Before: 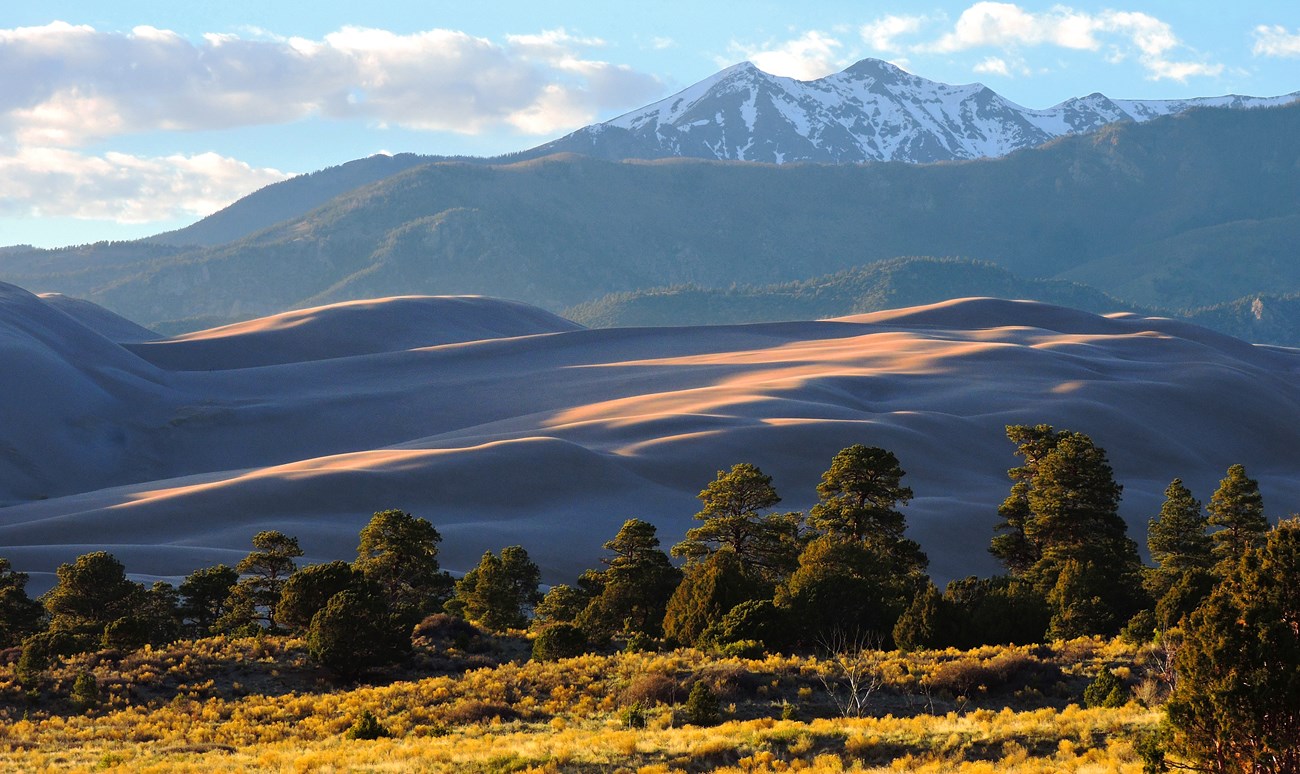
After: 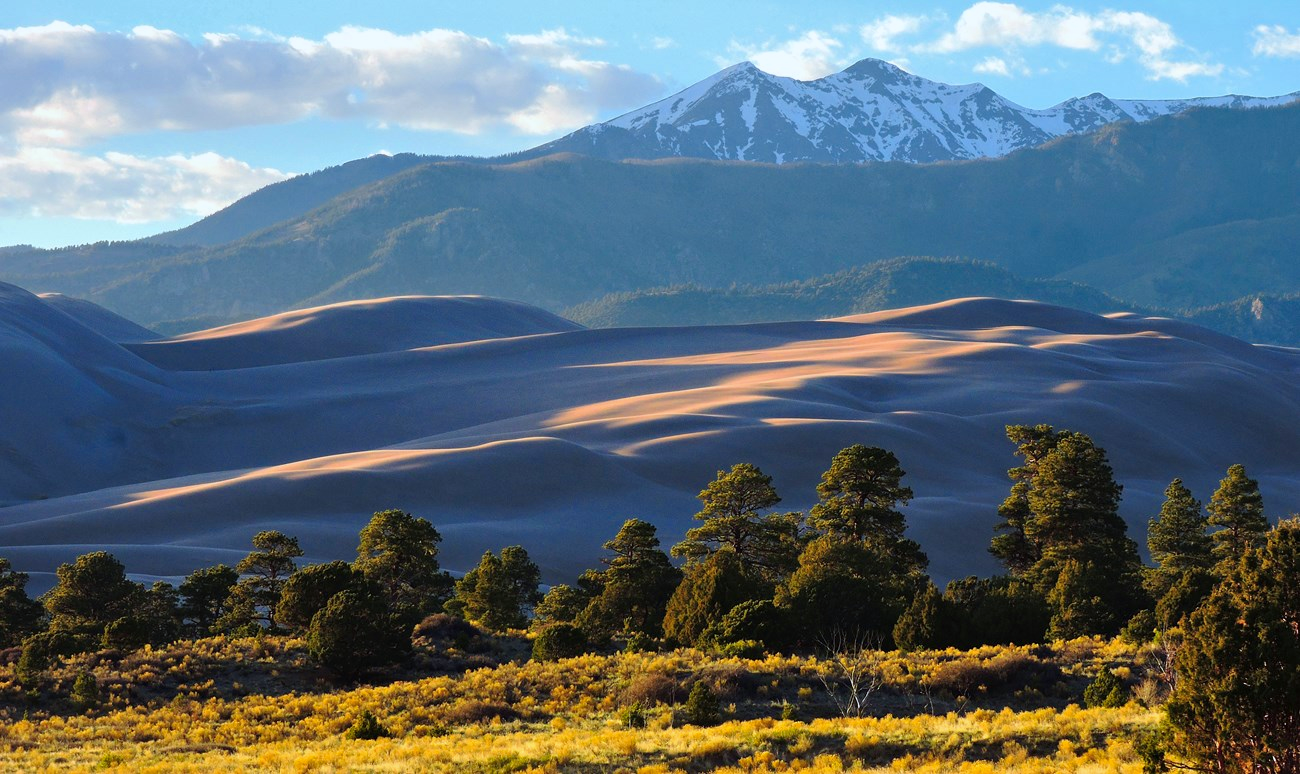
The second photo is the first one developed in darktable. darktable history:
color calibration: output R [0.994, 0.059, -0.119, 0], output G [-0.036, 1.09, -0.119, 0], output B [0.078, -0.108, 0.961, 0], illuminant as shot in camera, x 0.358, y 0.373, temperature 4628.91 K
shadows and highlights: shadows 29.46, highlights -29.35, low approximation 0.01, soften with gaussian
color correction: highlights a* -2.46, highlights b* 2.41
